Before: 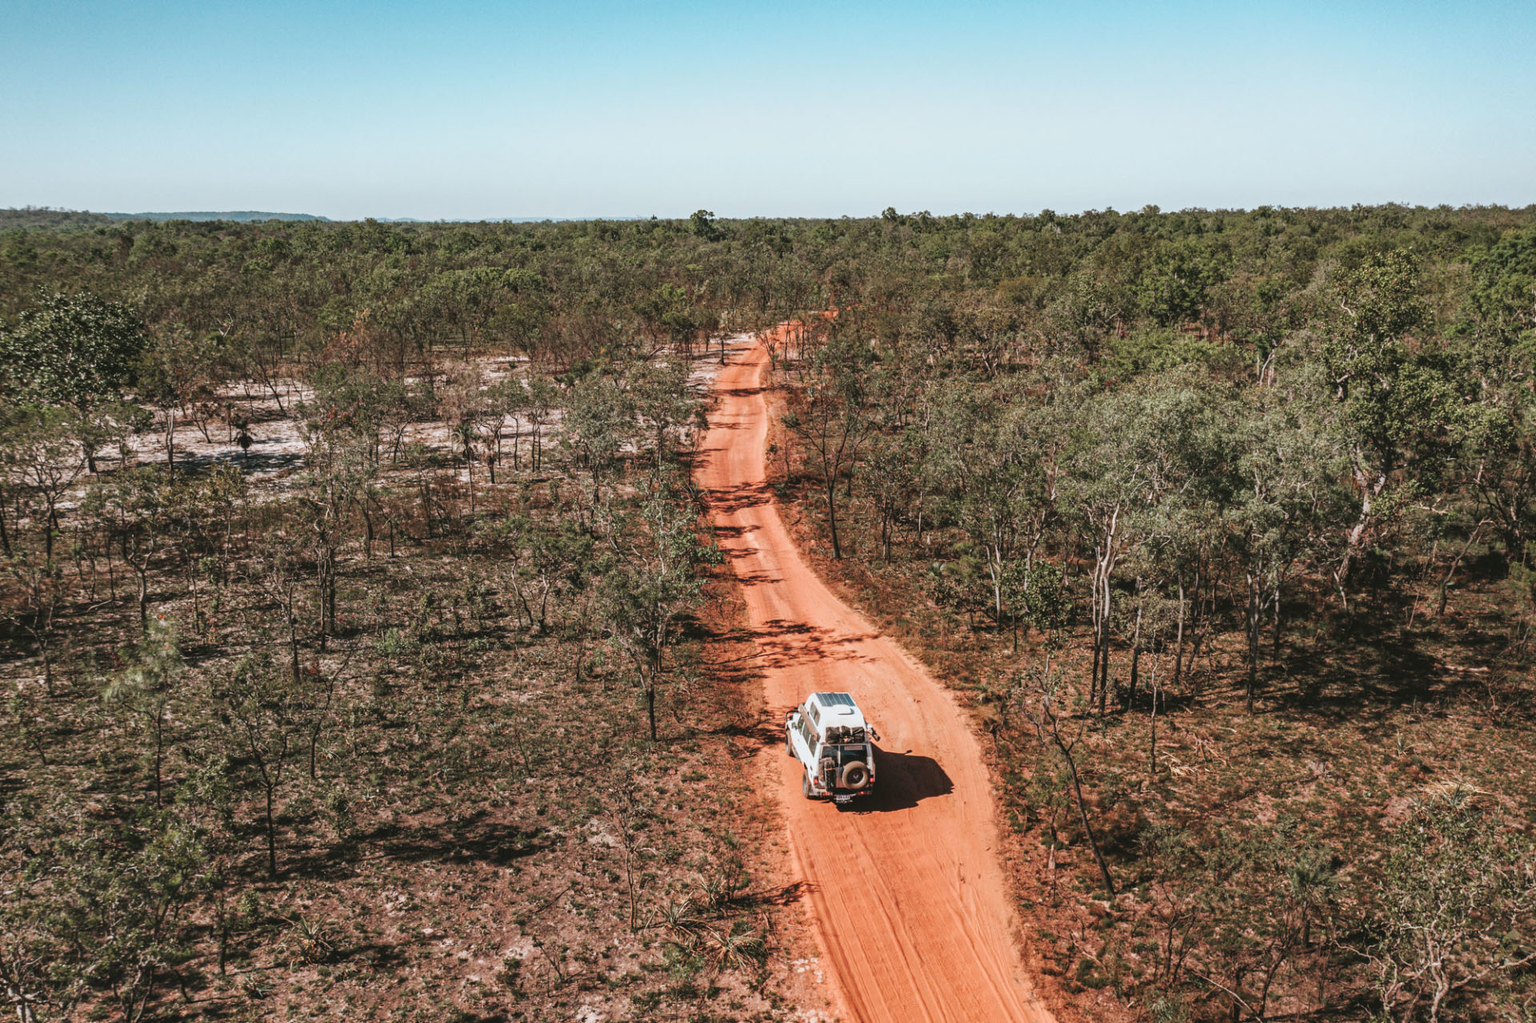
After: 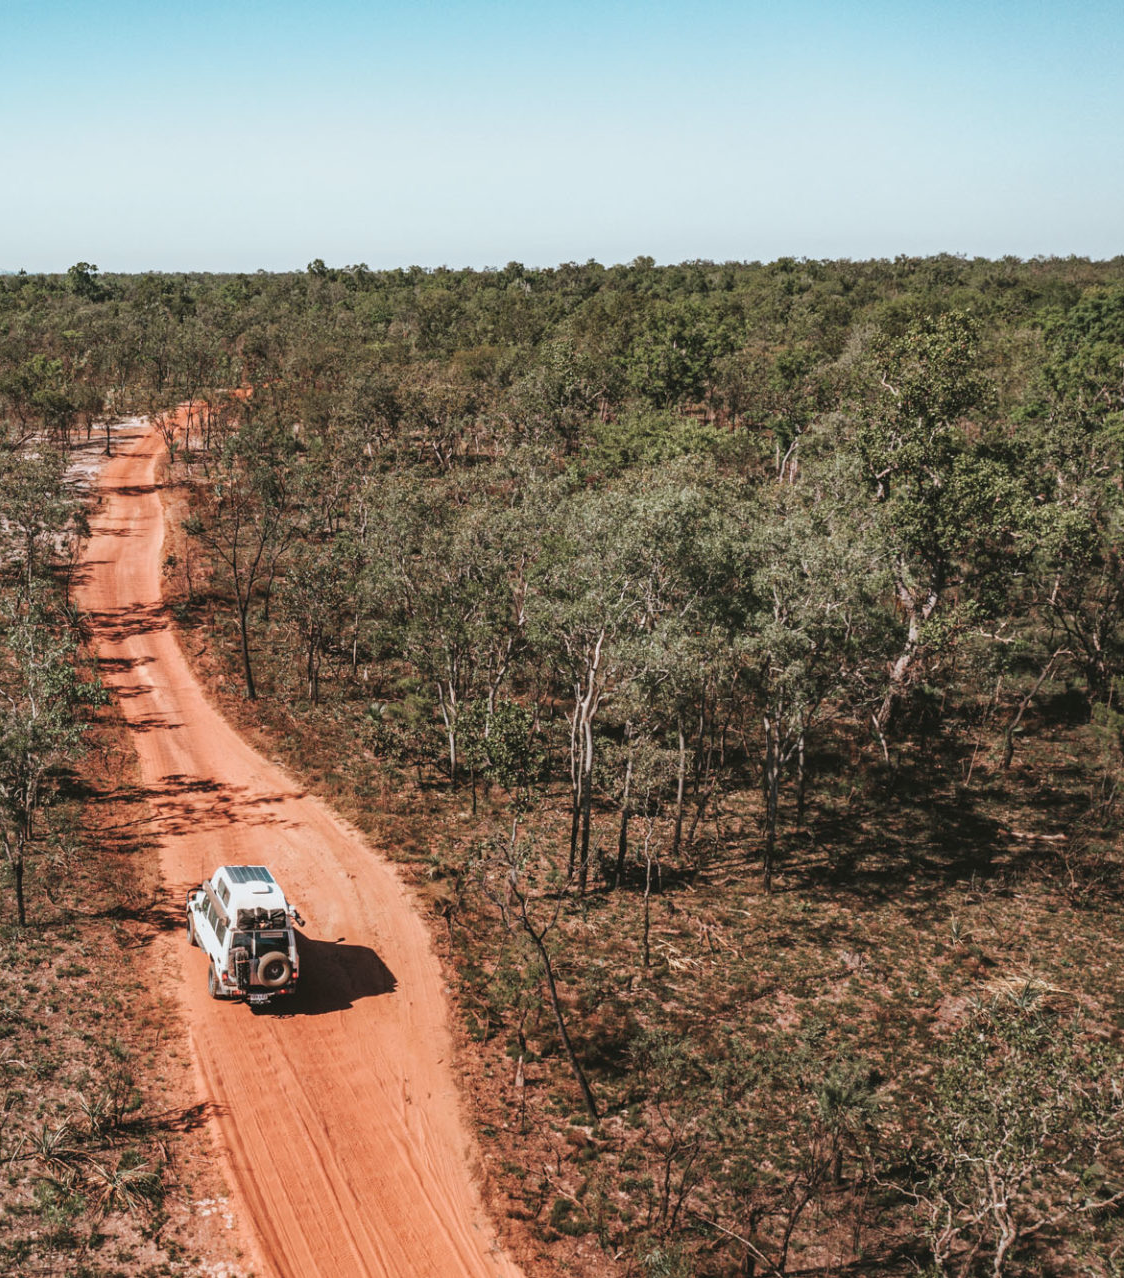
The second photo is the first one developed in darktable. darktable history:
crop: left 41.414%
contrast brightness saturation: saturation -0.065
